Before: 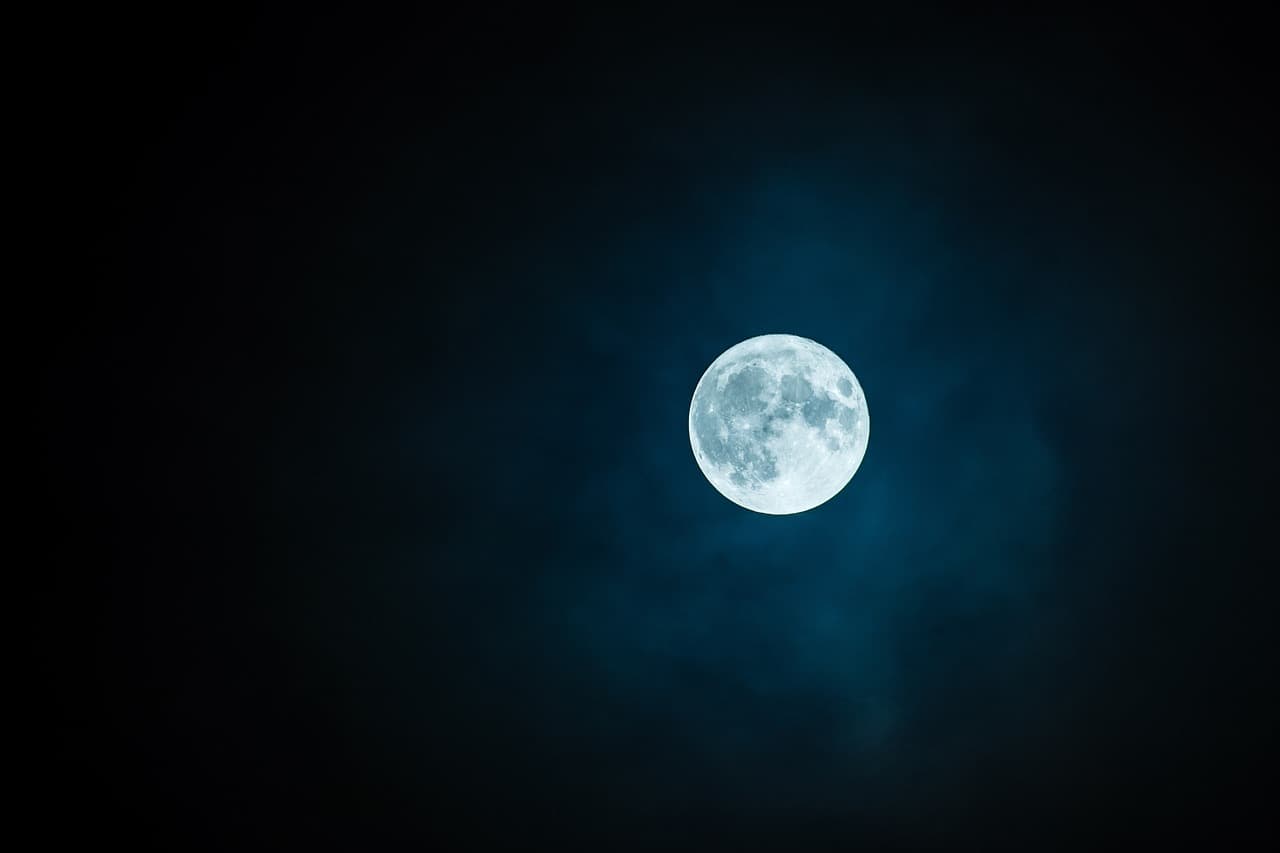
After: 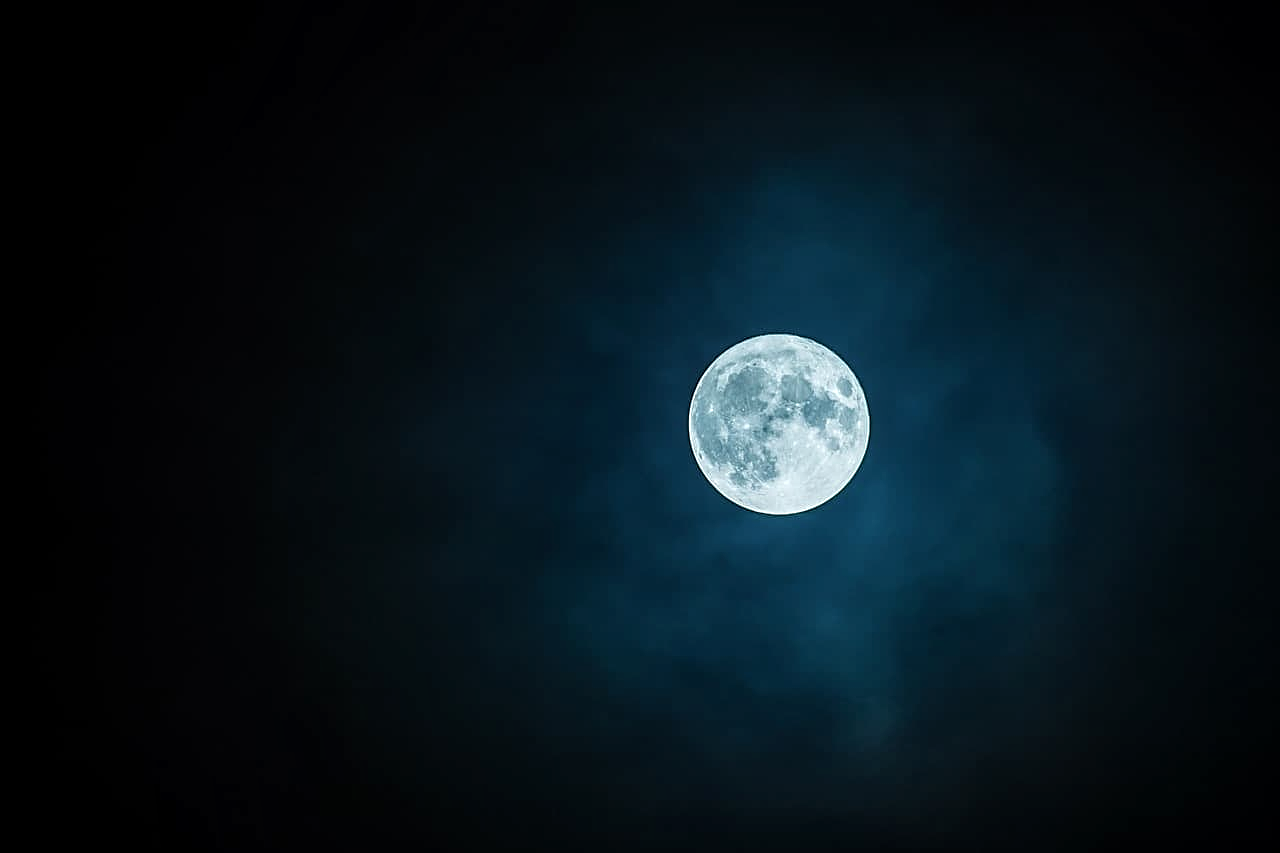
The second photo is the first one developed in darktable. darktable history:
exposure: exposure 0.078 EV, compensate highlight preservation false
sharpen: on, module defaults
local contrast: on, module defaults
